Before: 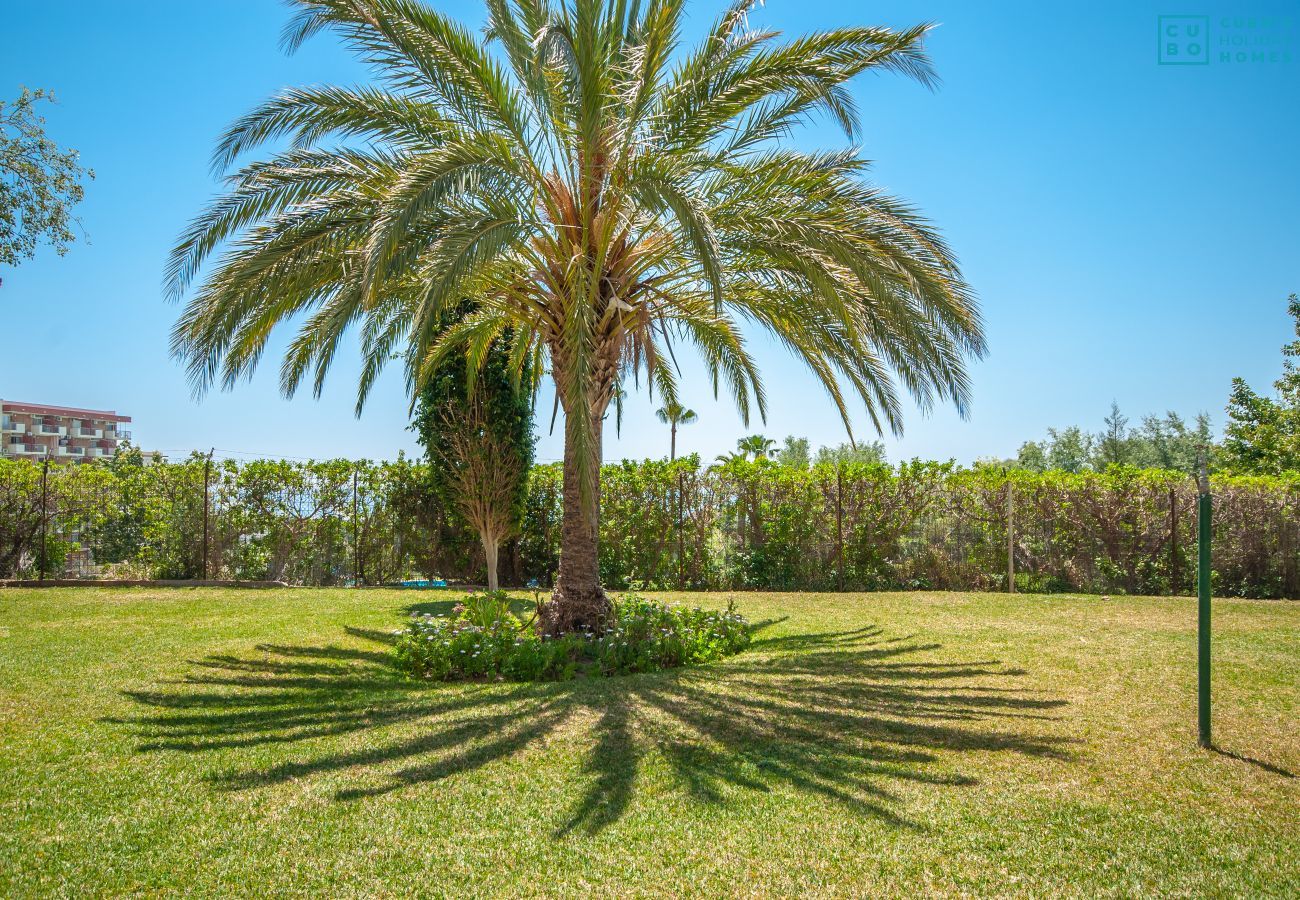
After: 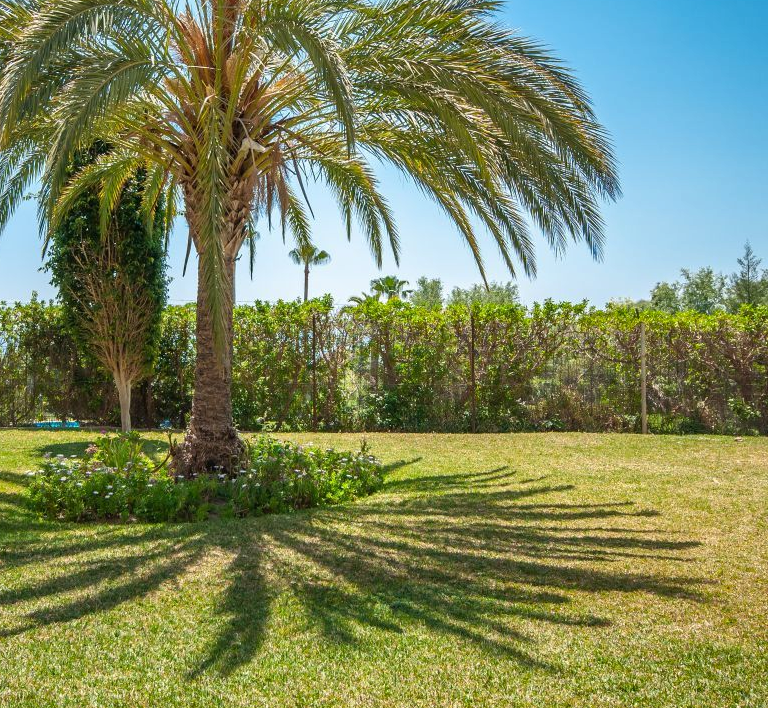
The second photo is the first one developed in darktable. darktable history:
shadows and highlights: radius 108.52, shadows 23.73, highlights -59.32, low approximation 0.01, soften with gaussian
crop and rotate: left 28.256%, top 17.734%, right 12.656%, bottom 3.573%
